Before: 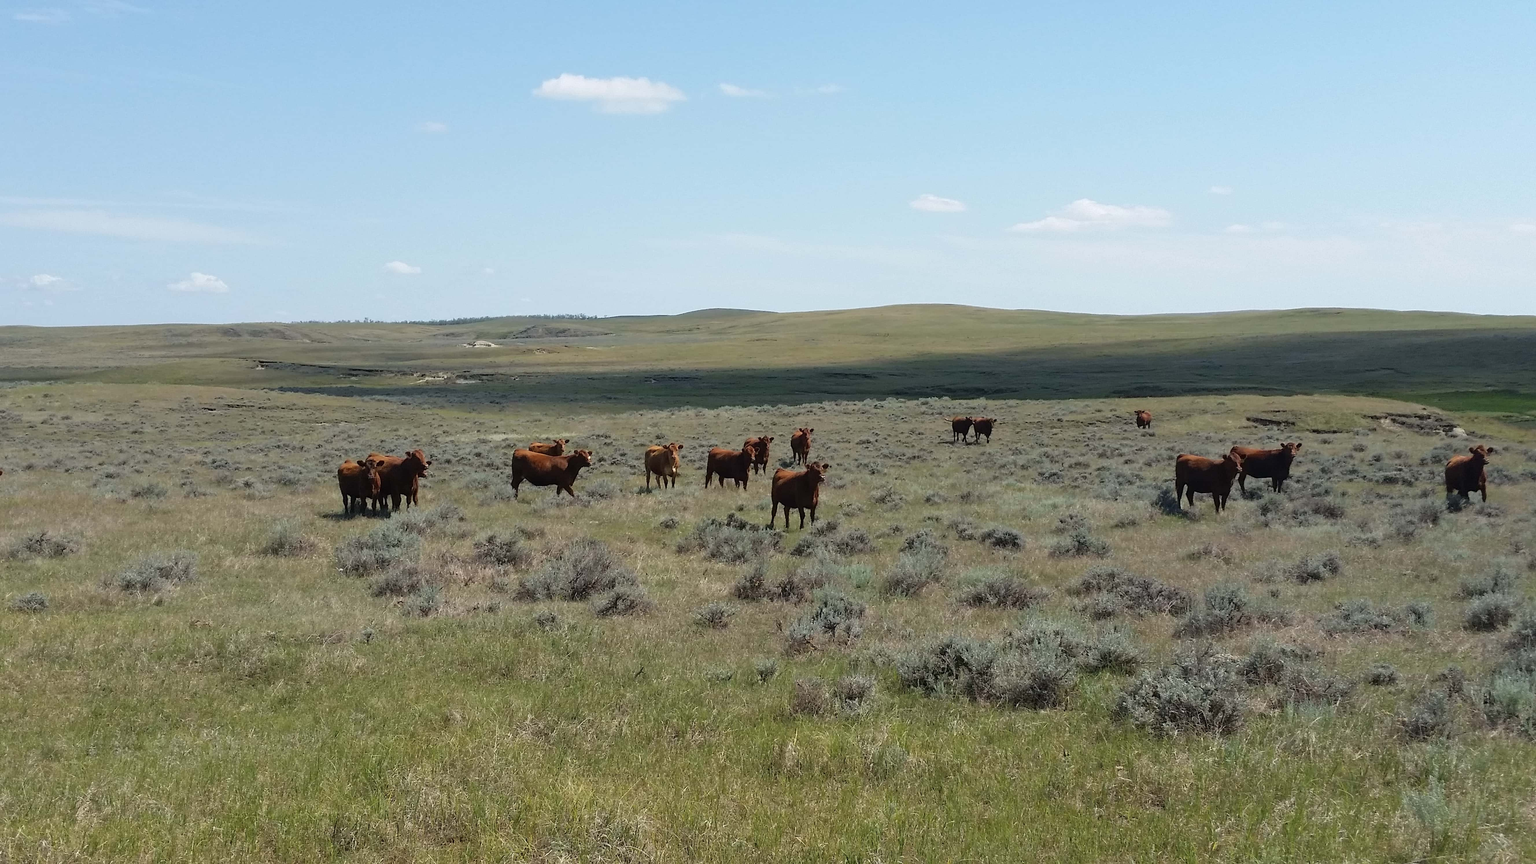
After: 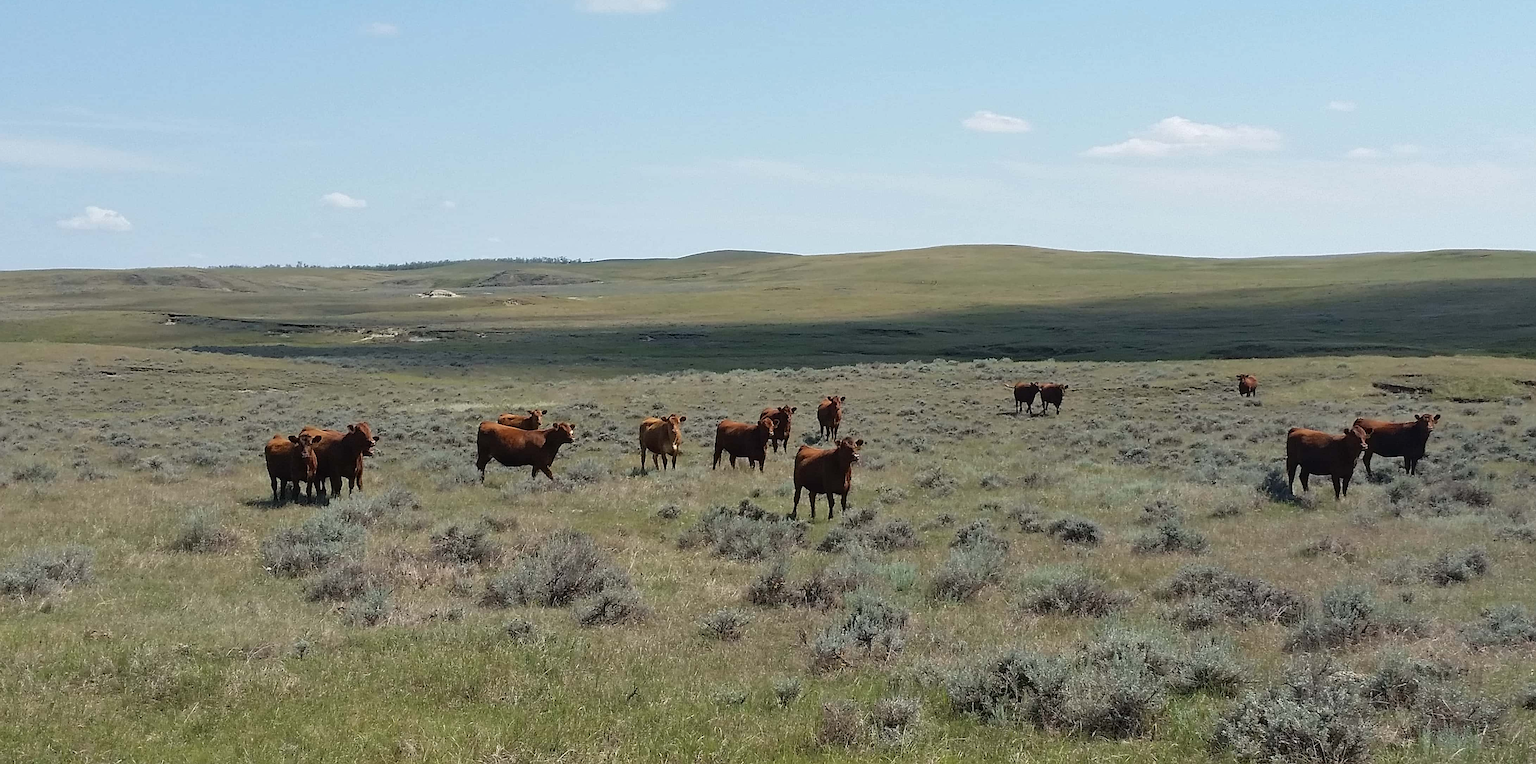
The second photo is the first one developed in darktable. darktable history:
crop: left 7.877%, top 12.004%, right 10.103%, bottom 15.438%
shadows and highlights: shadows 37.38, highlights -28.16, soften with gaussian
sharpen: on, module defaults
